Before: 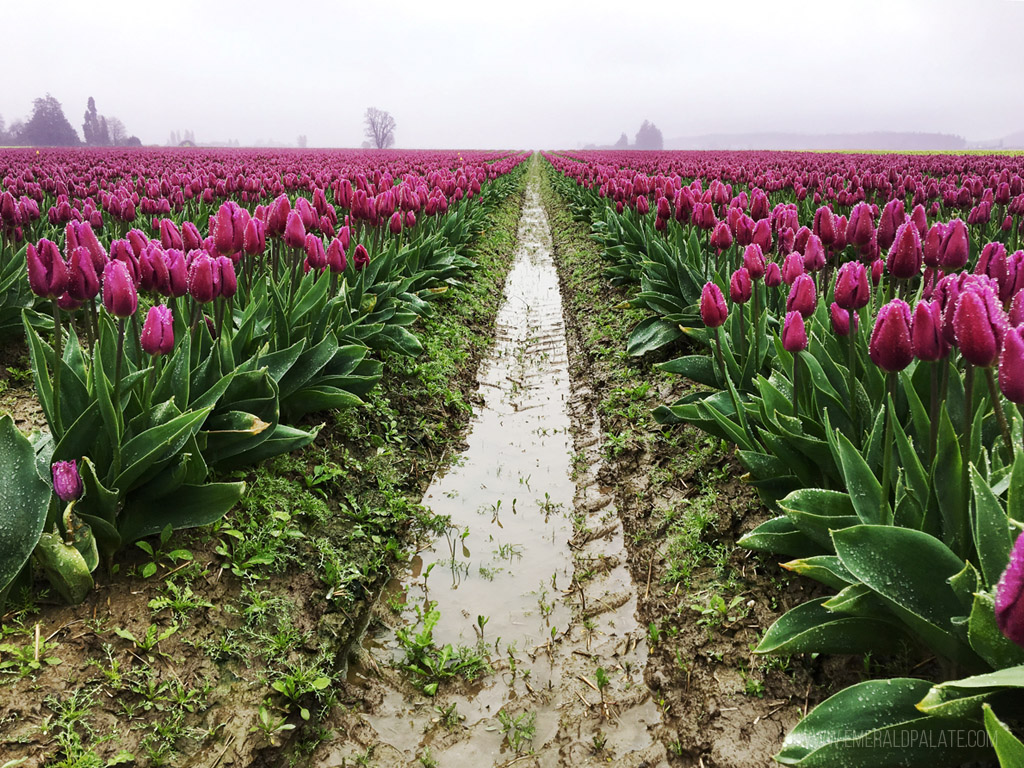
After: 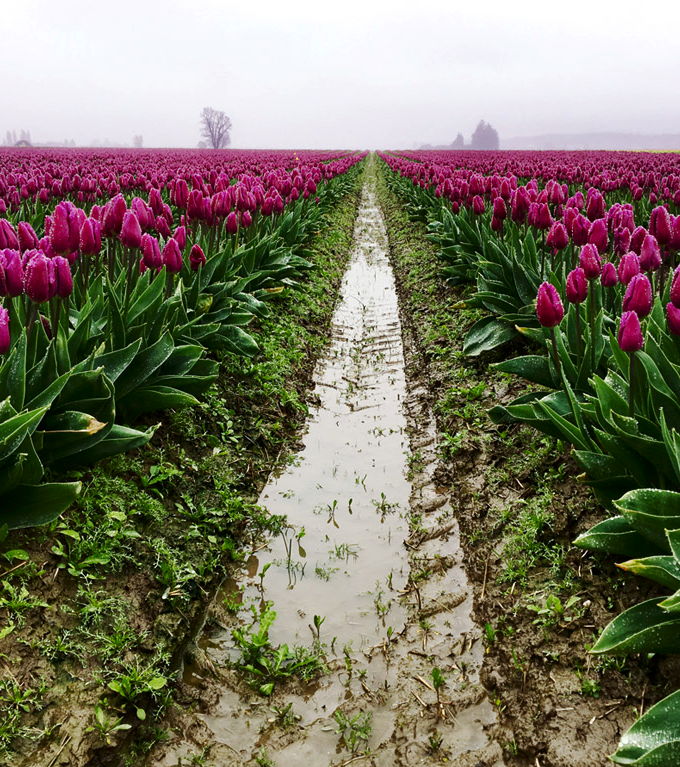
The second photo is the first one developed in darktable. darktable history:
exposure: compensate exposure bias true, compensate highlight preservation false
crop and rotate: left 16.056%, right 17.509%
contrast brightness saturation: contrast 0.068, brightness -0.13, saturation 0.057
